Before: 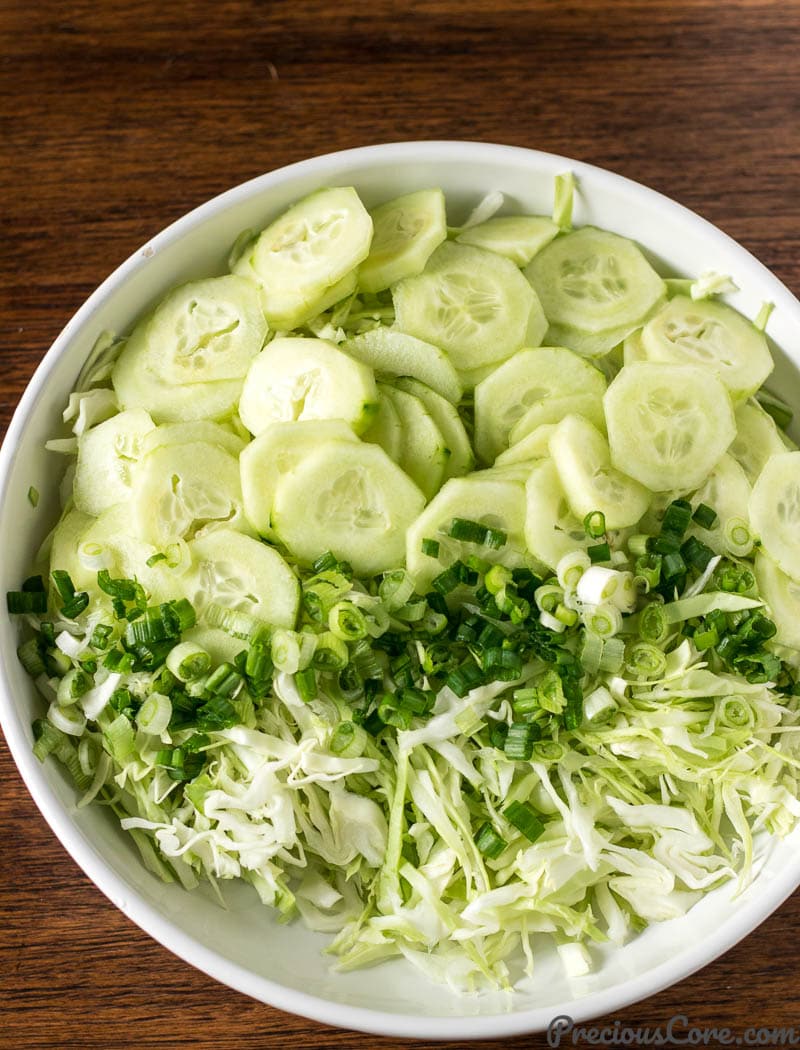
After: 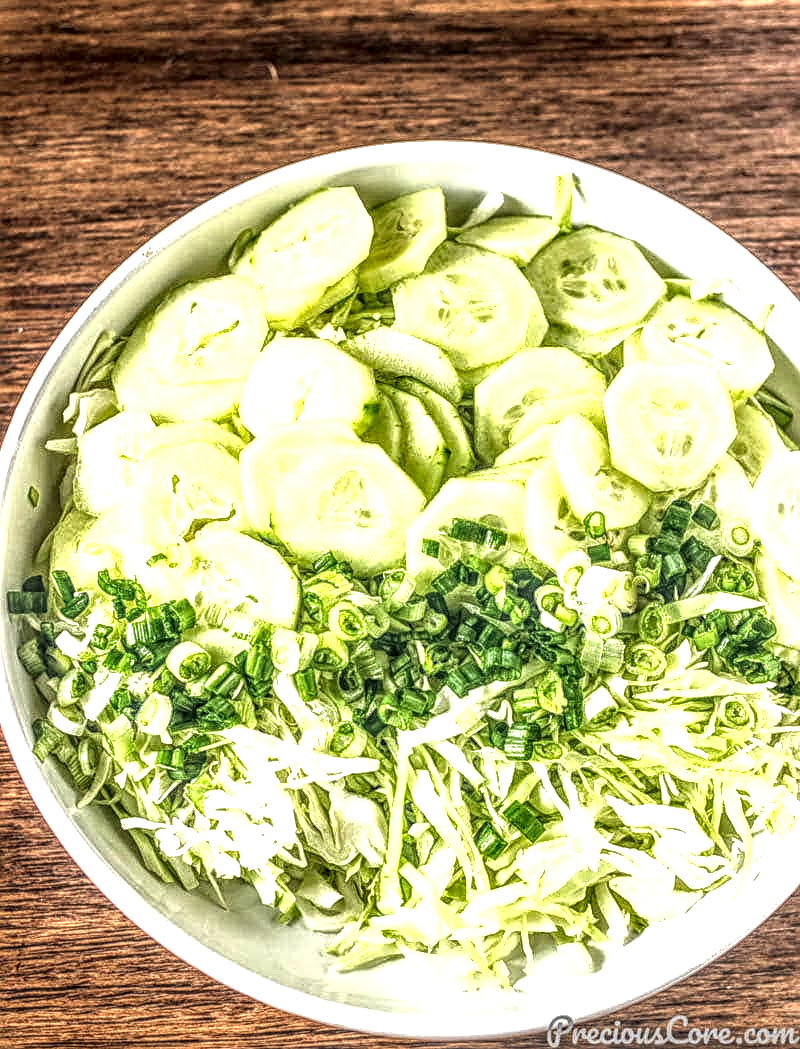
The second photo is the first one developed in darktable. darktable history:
sharpen: on, module defaults
contrast equalizer: y [[0.509, 0.517, 0.523, 0.523, 0.517, 0.509], [0.5 ×6], [0.5 ×6], [0 ×6], [0 ×6]]
local contrast: highlights 0%, shadows 0%, detail 300%, midtone range 0.3
exposure: black level correction -0.005, exposure 1.002 EV, compensate highlight preservation false
crop: bottom 0.071%
